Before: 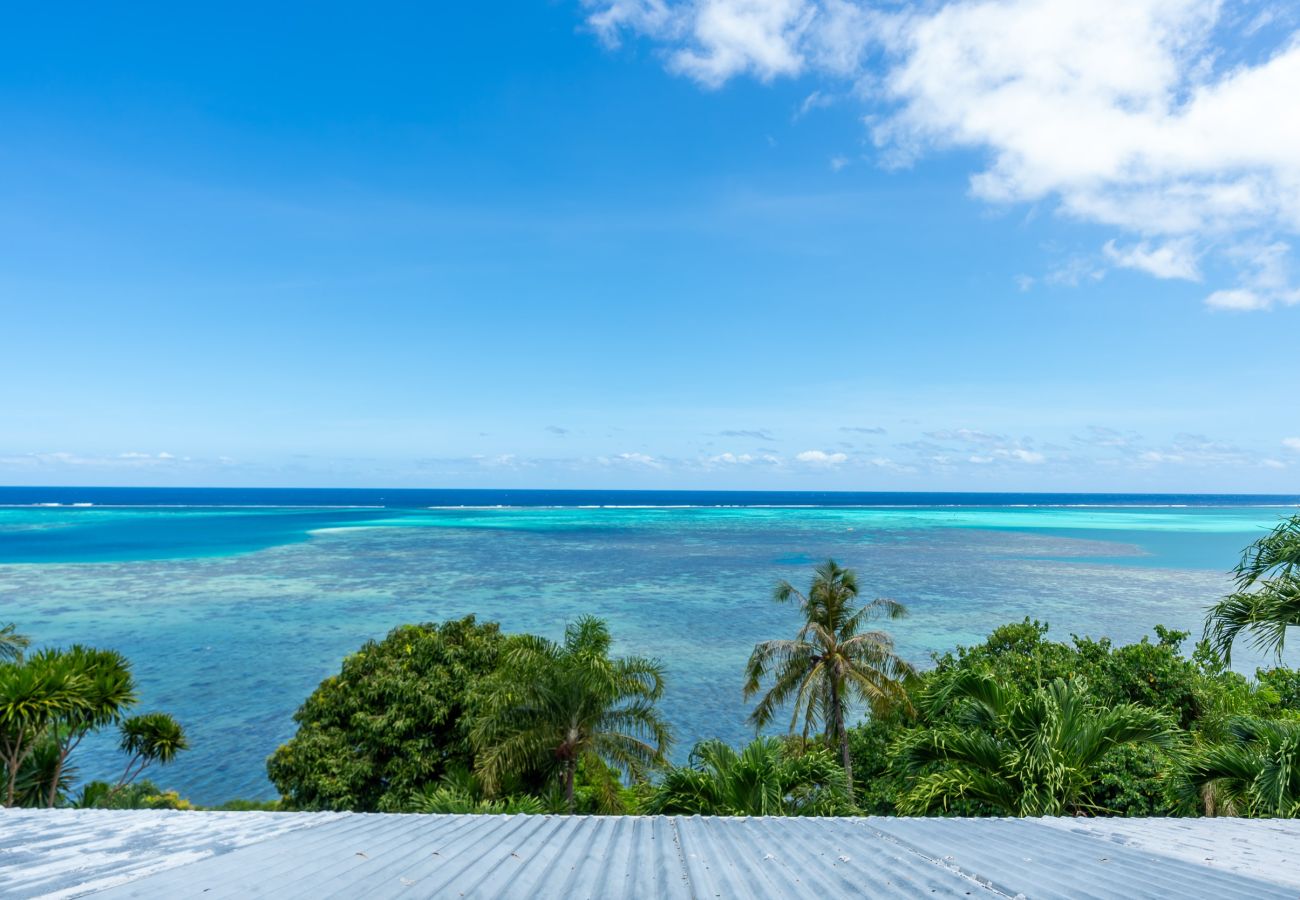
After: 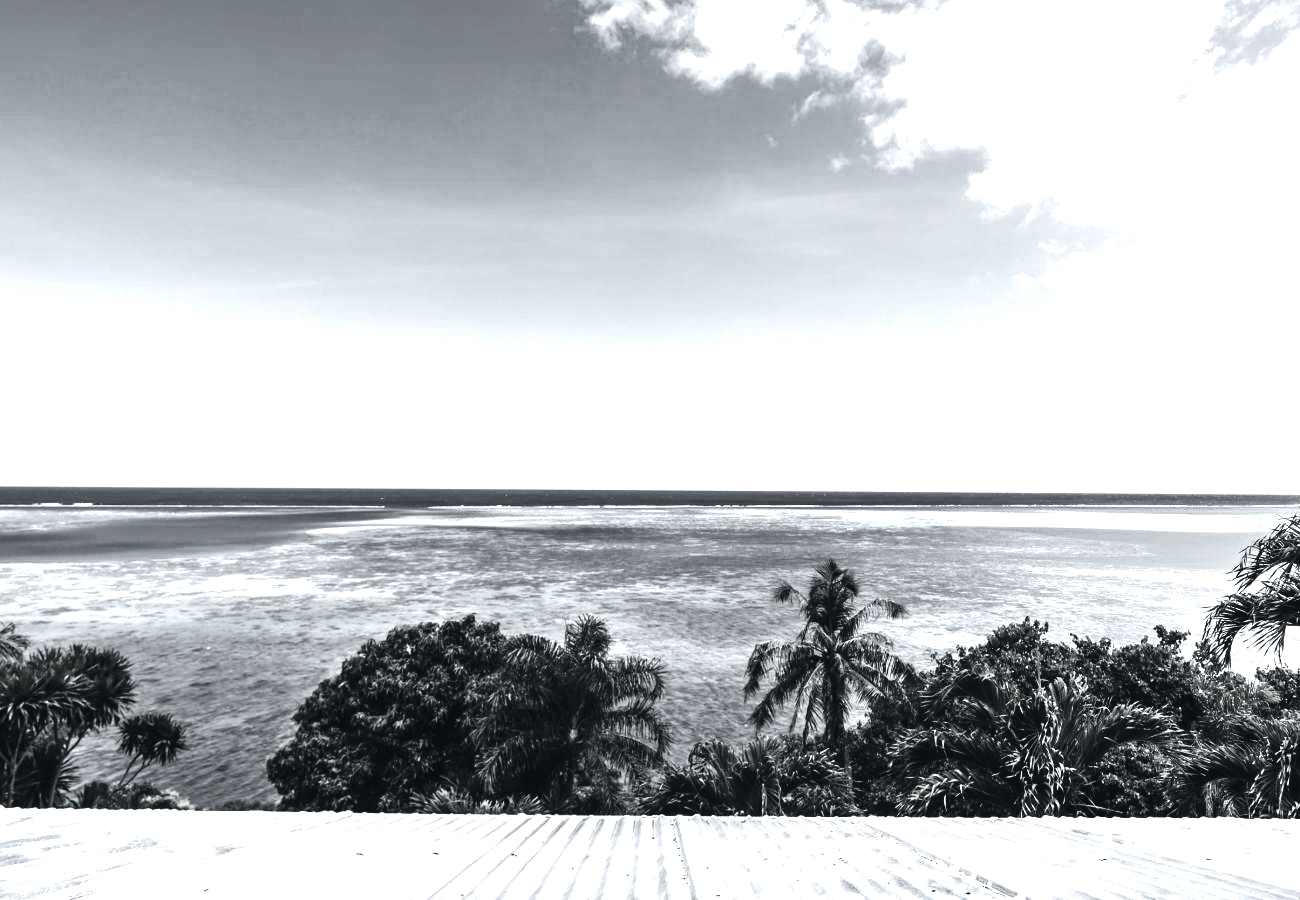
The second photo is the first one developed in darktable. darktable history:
exposure: black level correction -0.002, exposure 1.33 EV, compensate exposure bias true, compensate highlight preservation false
color balance rgb: shadows lift › luminance -10.309%, power › hue 213.97°, highlights gain › chroma 0.292%, highlights gain › hue 331.45°, global offset › luminance 0.472%, perceptual saturation grading › global saturation 36.981%
tone curve: curves: ch0 [(0, 0.047) (0.15, 0.127) (0.46, 0.466) (0.751, 0.788) (1, 0.961)]; ch1 [(0, 0) (0.43, 0.408) (0.476, 0.469) (0.505, 0.501) (0.553, 0.557) (0.592, 0.58) (0.631, 0.625) (1, 1)]; ch2 [(0, 0) (0.505, 0.495) (0.55, 0.557) (0.583, 0.573) (1, 1)], color space Lab, independent channels, preserve colors none
local contrast: highlights 102%, shadows 100%, detail 119%, midtone range 0.2
contrast brightness saturation: contrast -0.04, brightness -0.608, saturation -0.983
